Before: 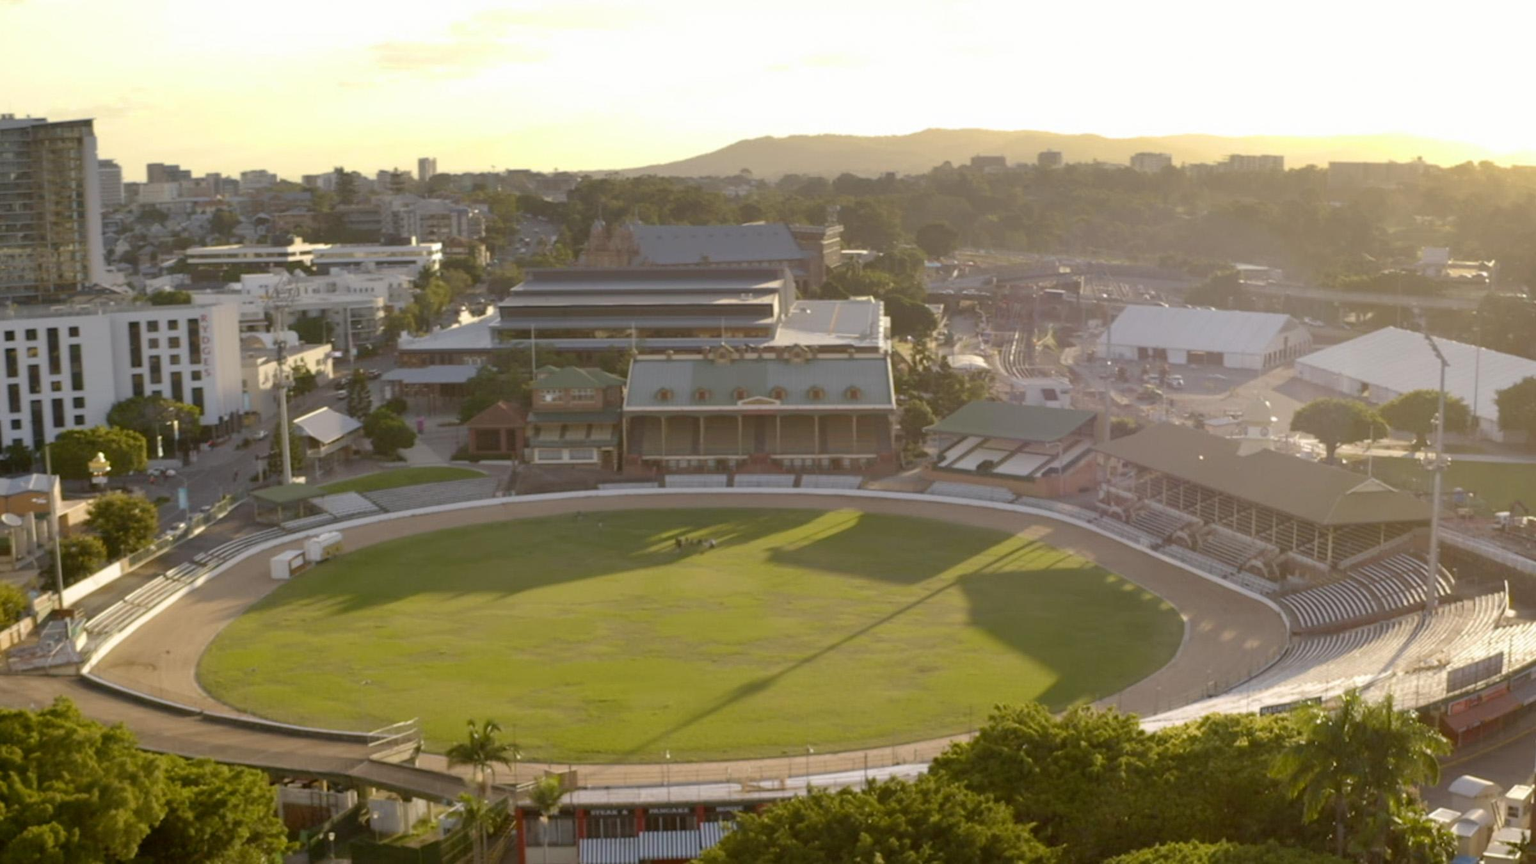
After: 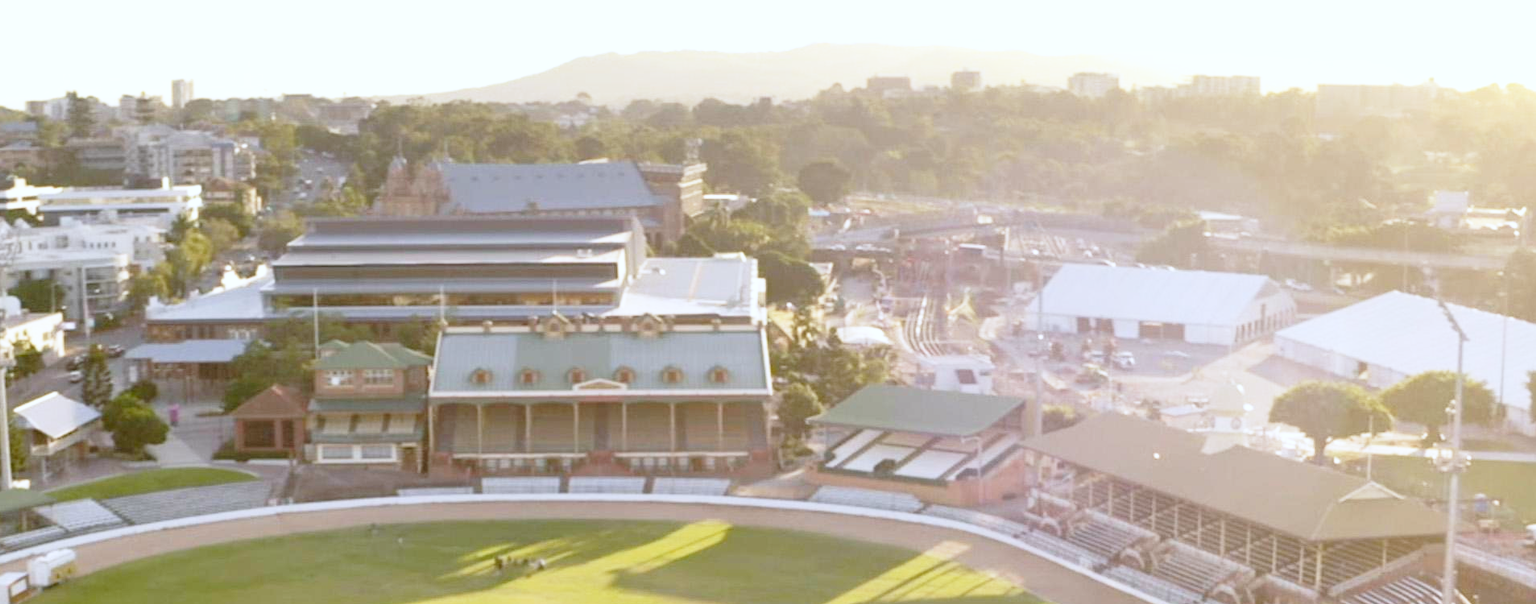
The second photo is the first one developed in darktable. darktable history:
crop: left 18.38%, top 11.092%, right 2.134%, bottom 33.217%
base curve: curves: ch0 [(0, 0) (0.012, 0.01) (0.073, 0.168) (0.31, 0.711) (0.645, 0.957) (1, 1)], preserve colors none
color correction: highlights a* -0.772, highlights b* -8.92
